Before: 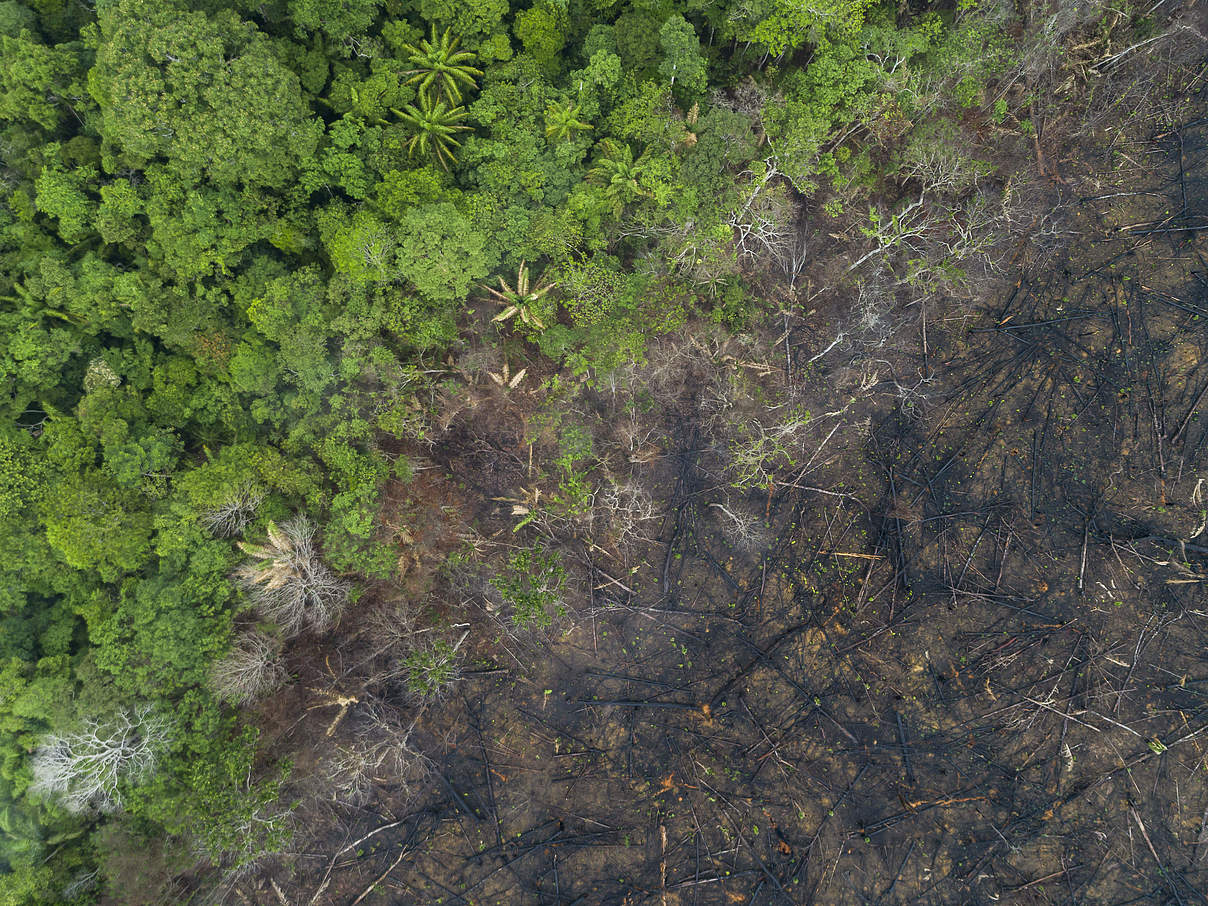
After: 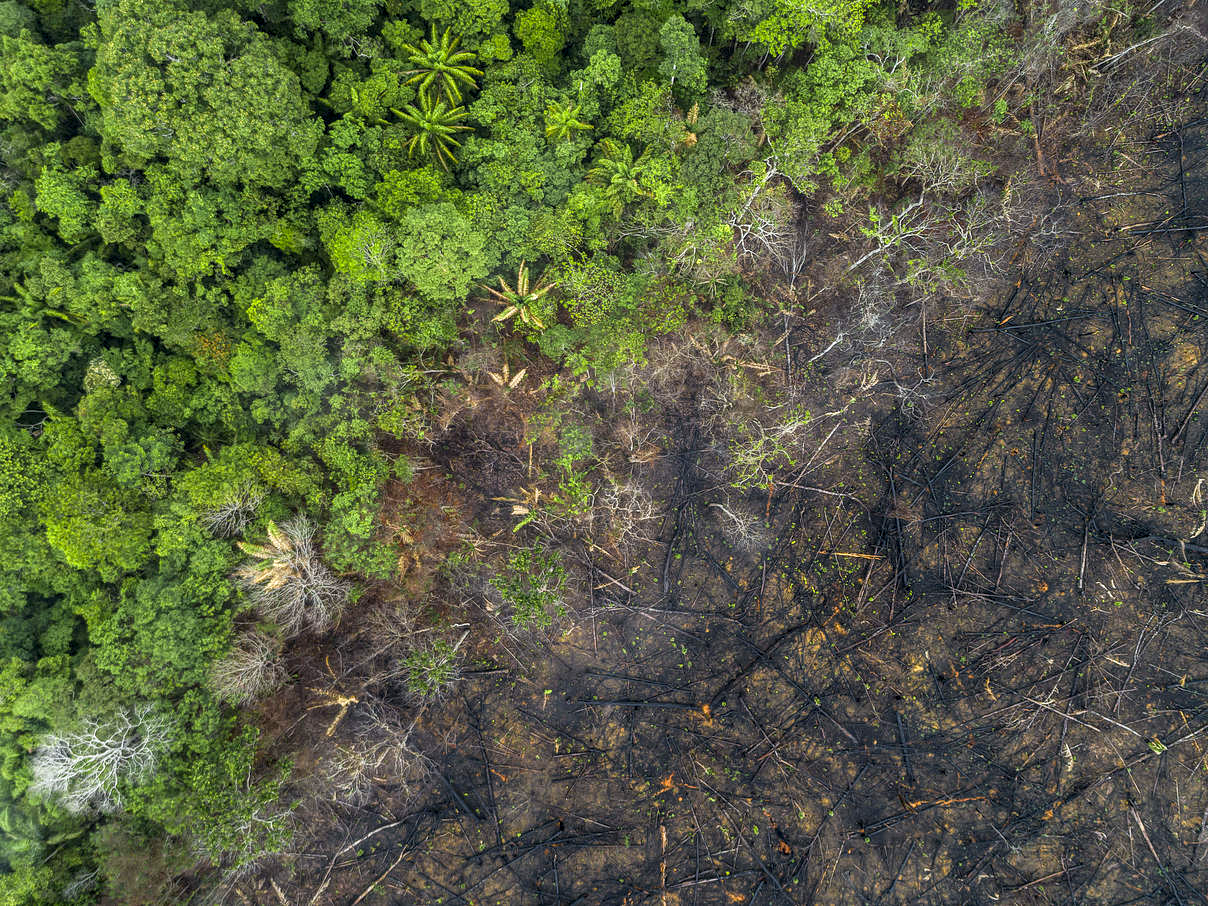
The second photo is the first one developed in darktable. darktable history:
color zones: curves: ch0 [(0.224, 0.526) (0.75, 0.5)]; ch1 [(0.055, 0.526) (0.224, 0.761) (0.377, 0.526) (0.75, 0.5)]
local contrast: highlights 63%, detail 143%, midtone range 0.423
